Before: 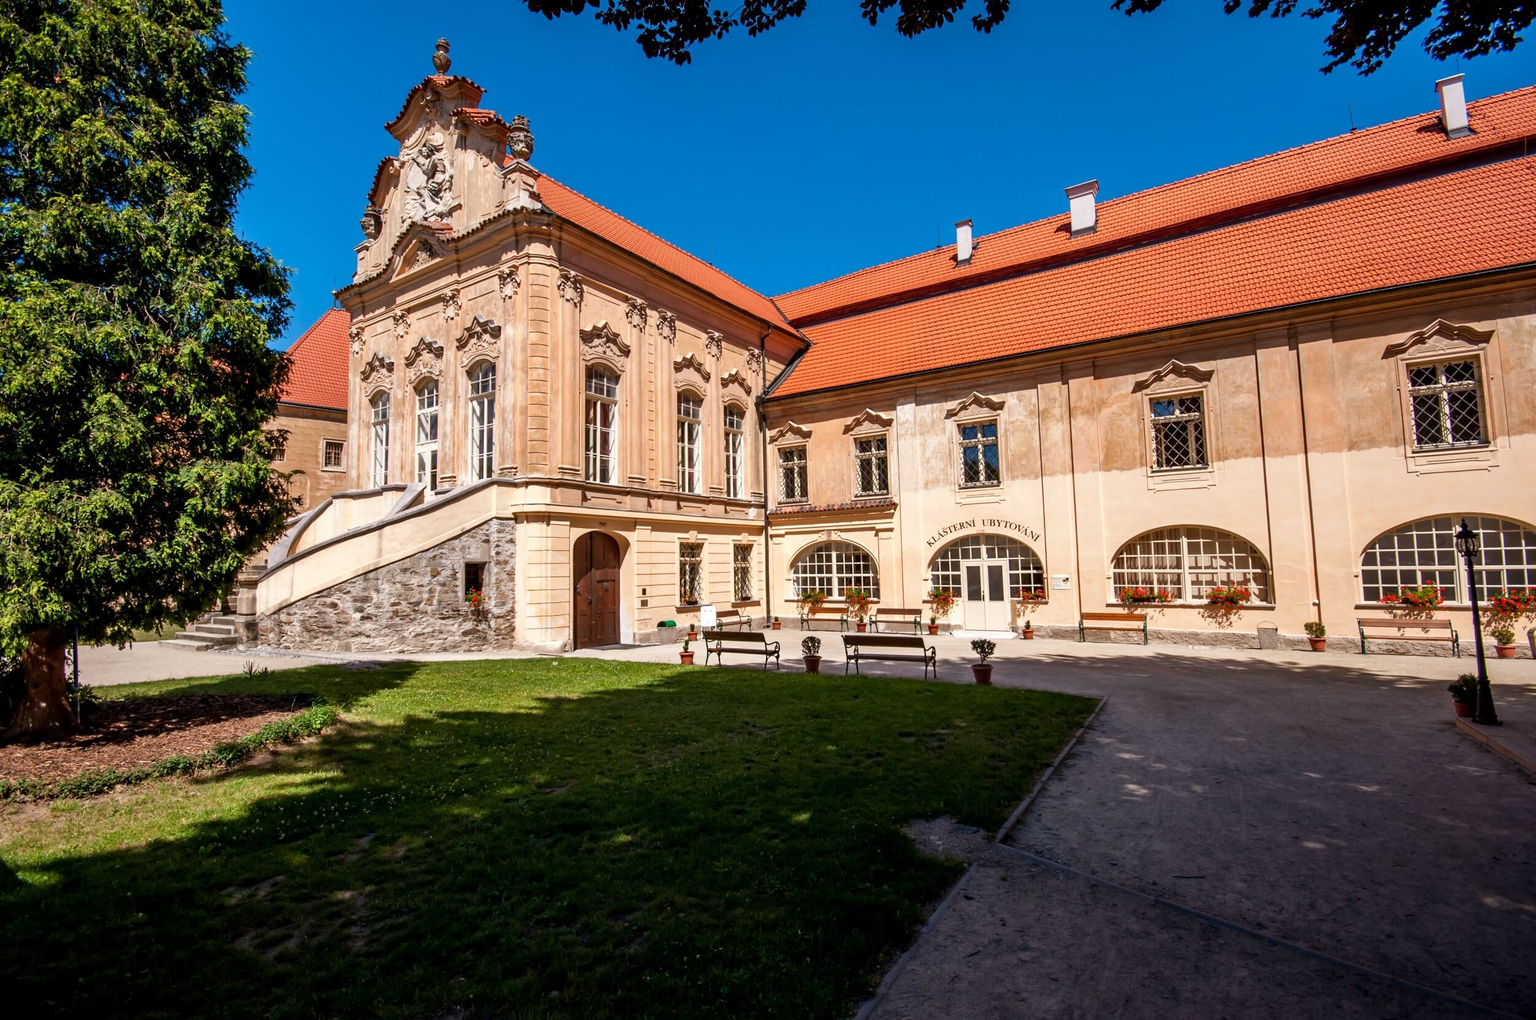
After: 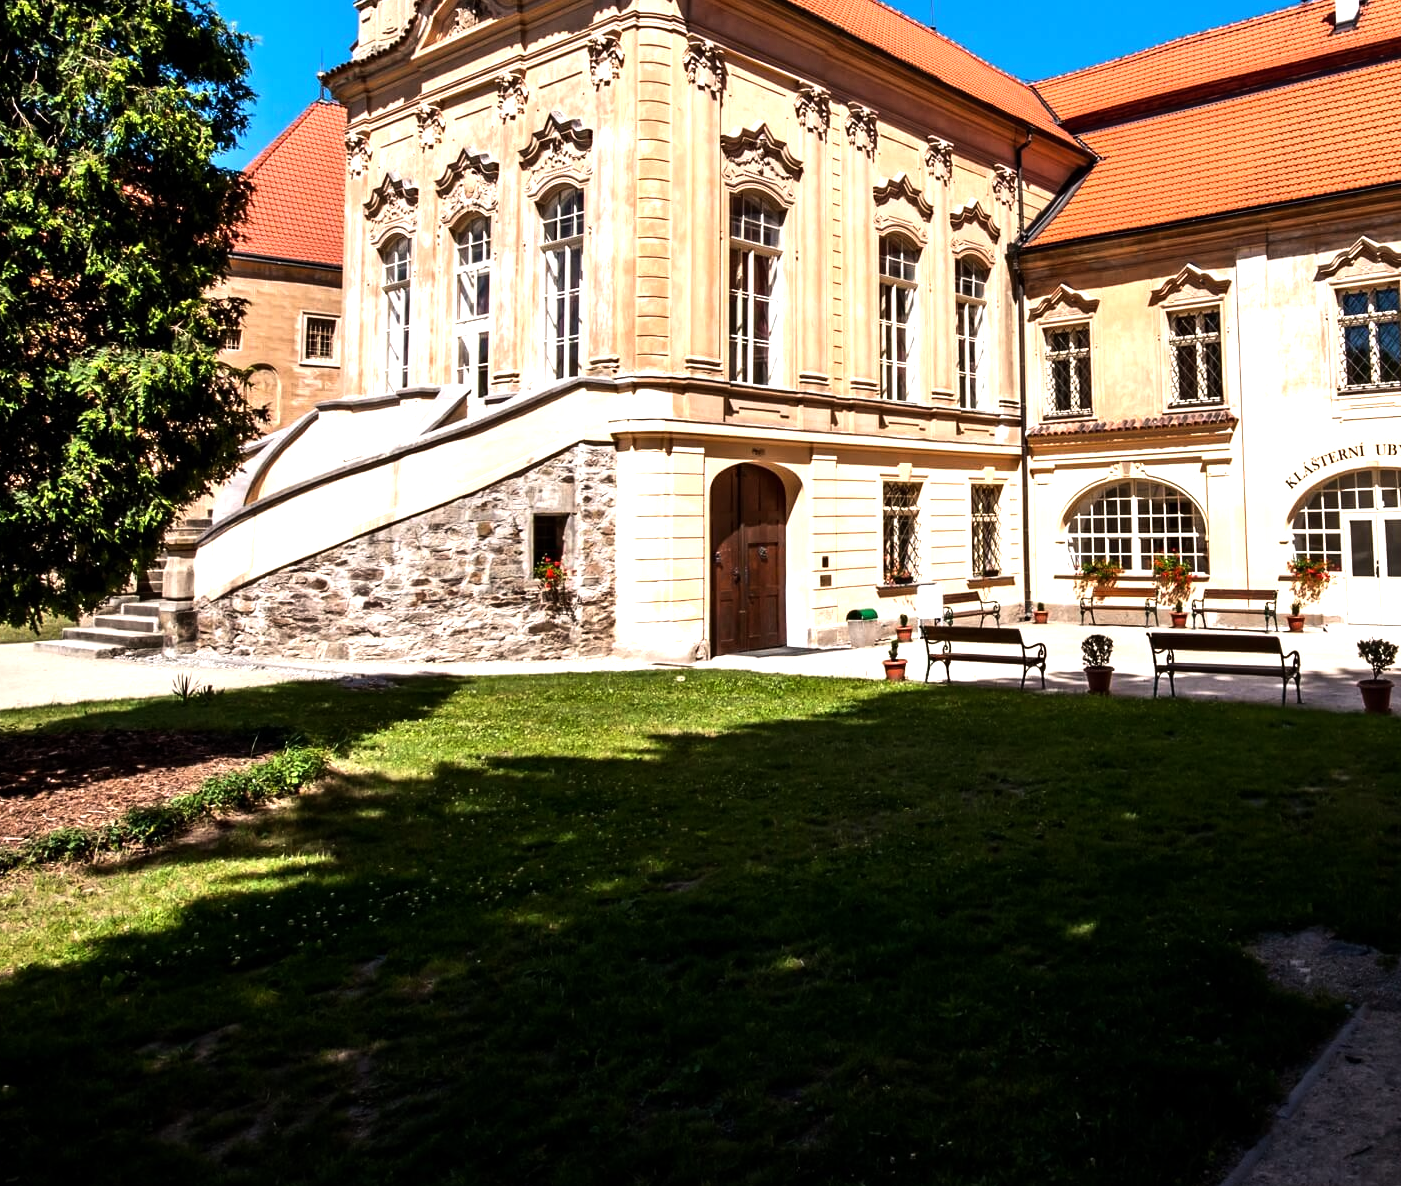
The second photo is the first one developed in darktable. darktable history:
crop: left 8.955%, top 24.165%, right 34.983%, bottom 4.339%
tone equalizer: -8 EV -1.06 EV, -7 EV -1.01 EV, -6 EV -0.904 EV, -5 EV -0.553 EV, -3 EV 0.544 EV, -2 EV 0.859 EV, -1 EV 0.997 EV, +0 EV 1.05 EV, edges refinement/feathering 500, mask exposure compensation -1.57 EV, preserve details no
